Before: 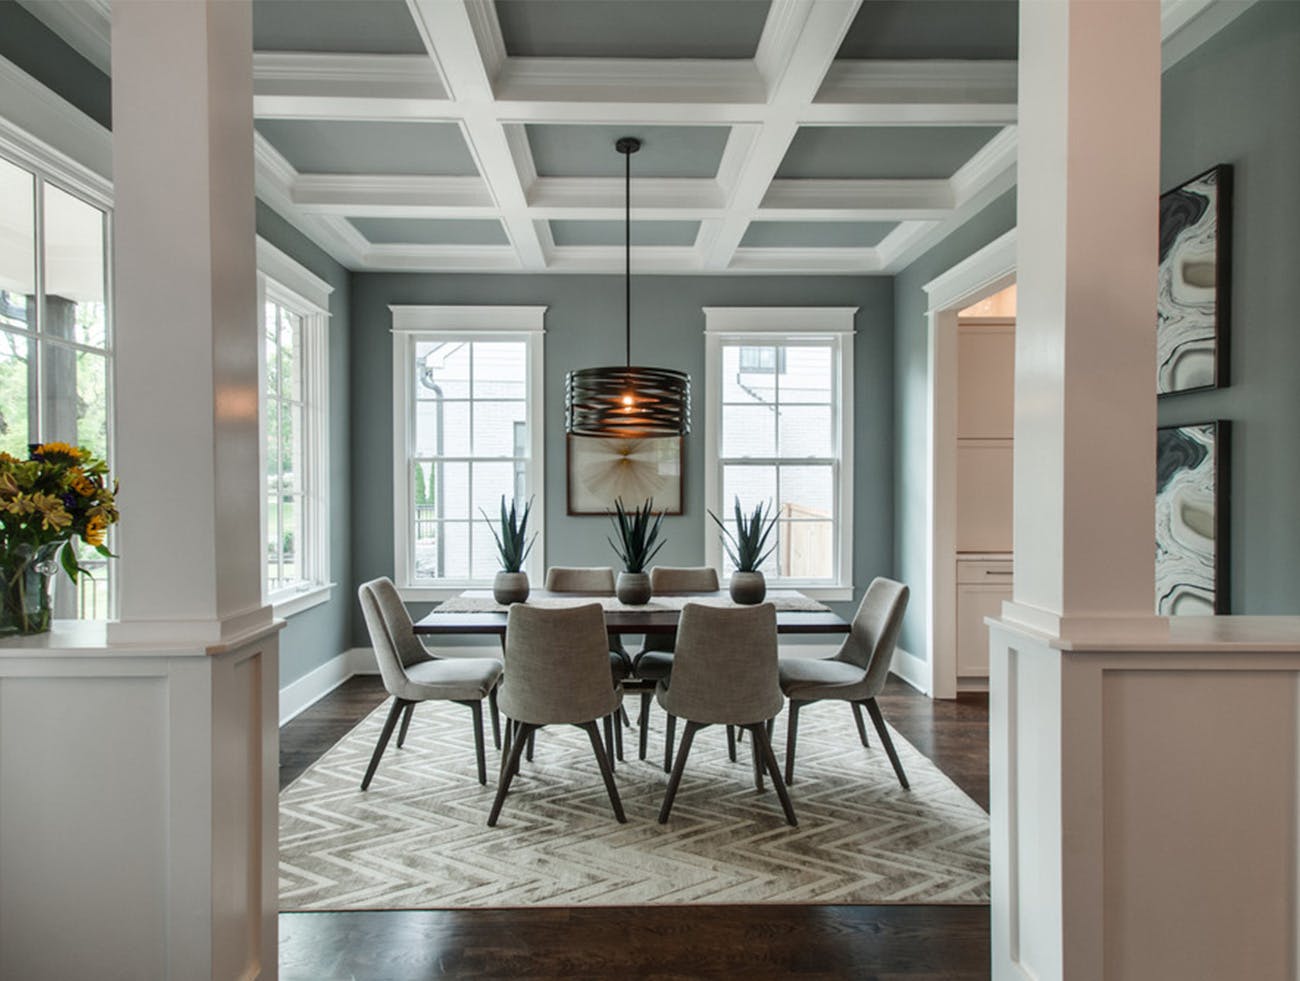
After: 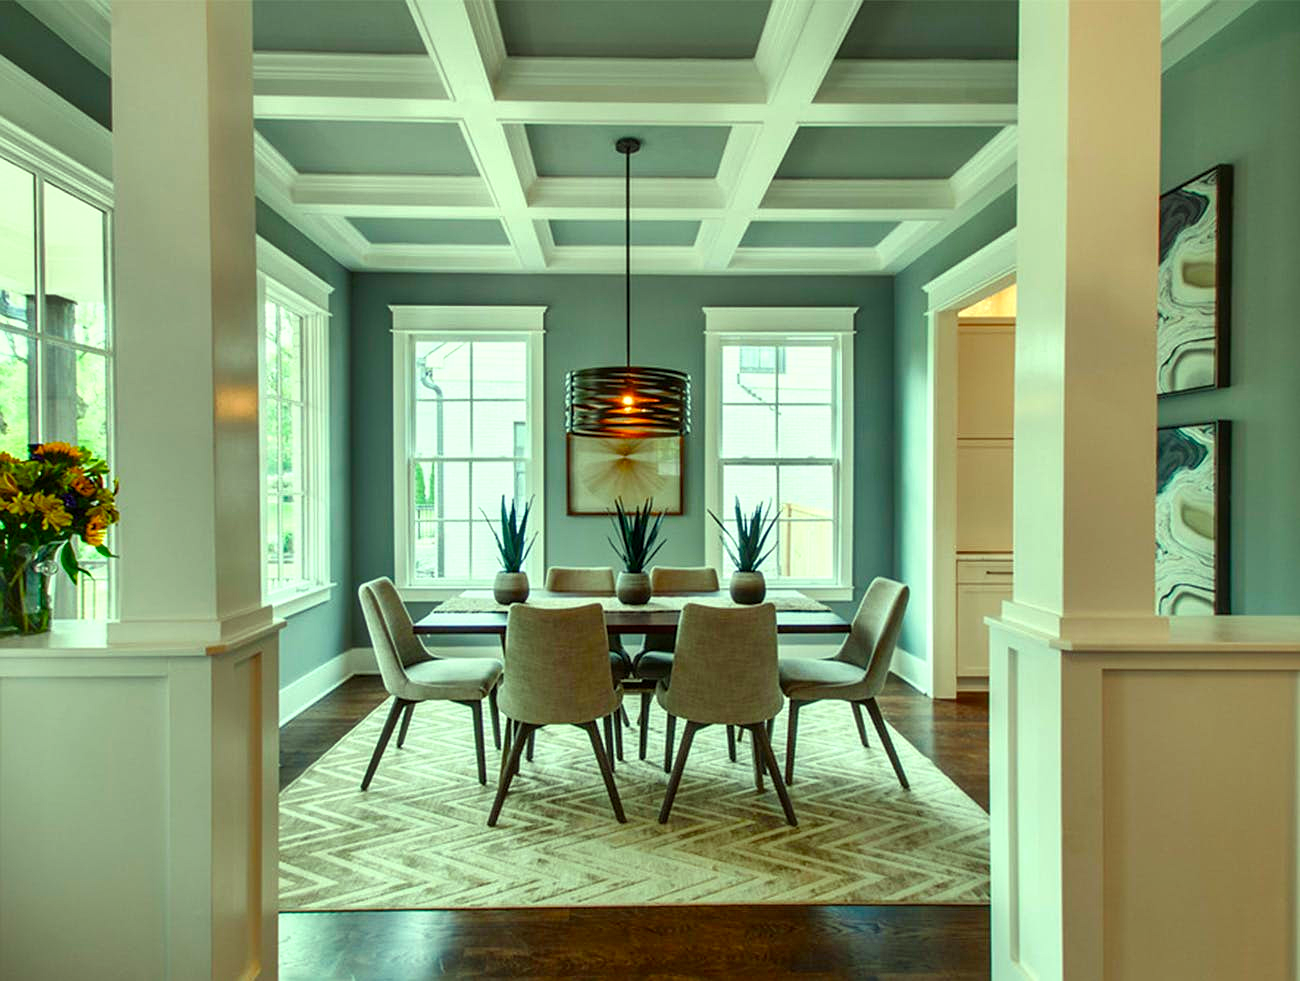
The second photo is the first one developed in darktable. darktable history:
color correction: highlights a* -11.07, highlights b* 9.94, saturation 1.72
sharpen: radius 1.324, amount 0.293, threshold 0.084
color balance rgb: perceptual saturation grading › global saturation 14.052%, perceptual saturation grading › highlights -25.309%, perceptual saturation grading › shadows 25.978%, perceptual brilliance grading › global brilliance 2.72%, perceptual brilliance grading › highlights -3.228%, perceptual brilliance grading › shadows 2.976%
shadows and highlights: shadows 59.89, highlights color adjustment 42.6%, soften with gaussian
tone equalizer: -8 EV -0.381 EV, -7 EV -0.407 EV, -6 EV -0.295 EV, -5 EV -0.259 EV, -3 EV 0.248 EV, -2 EV 0.32 EV, -1 EV 0.401 EV, +0 EV 0.398 EV
